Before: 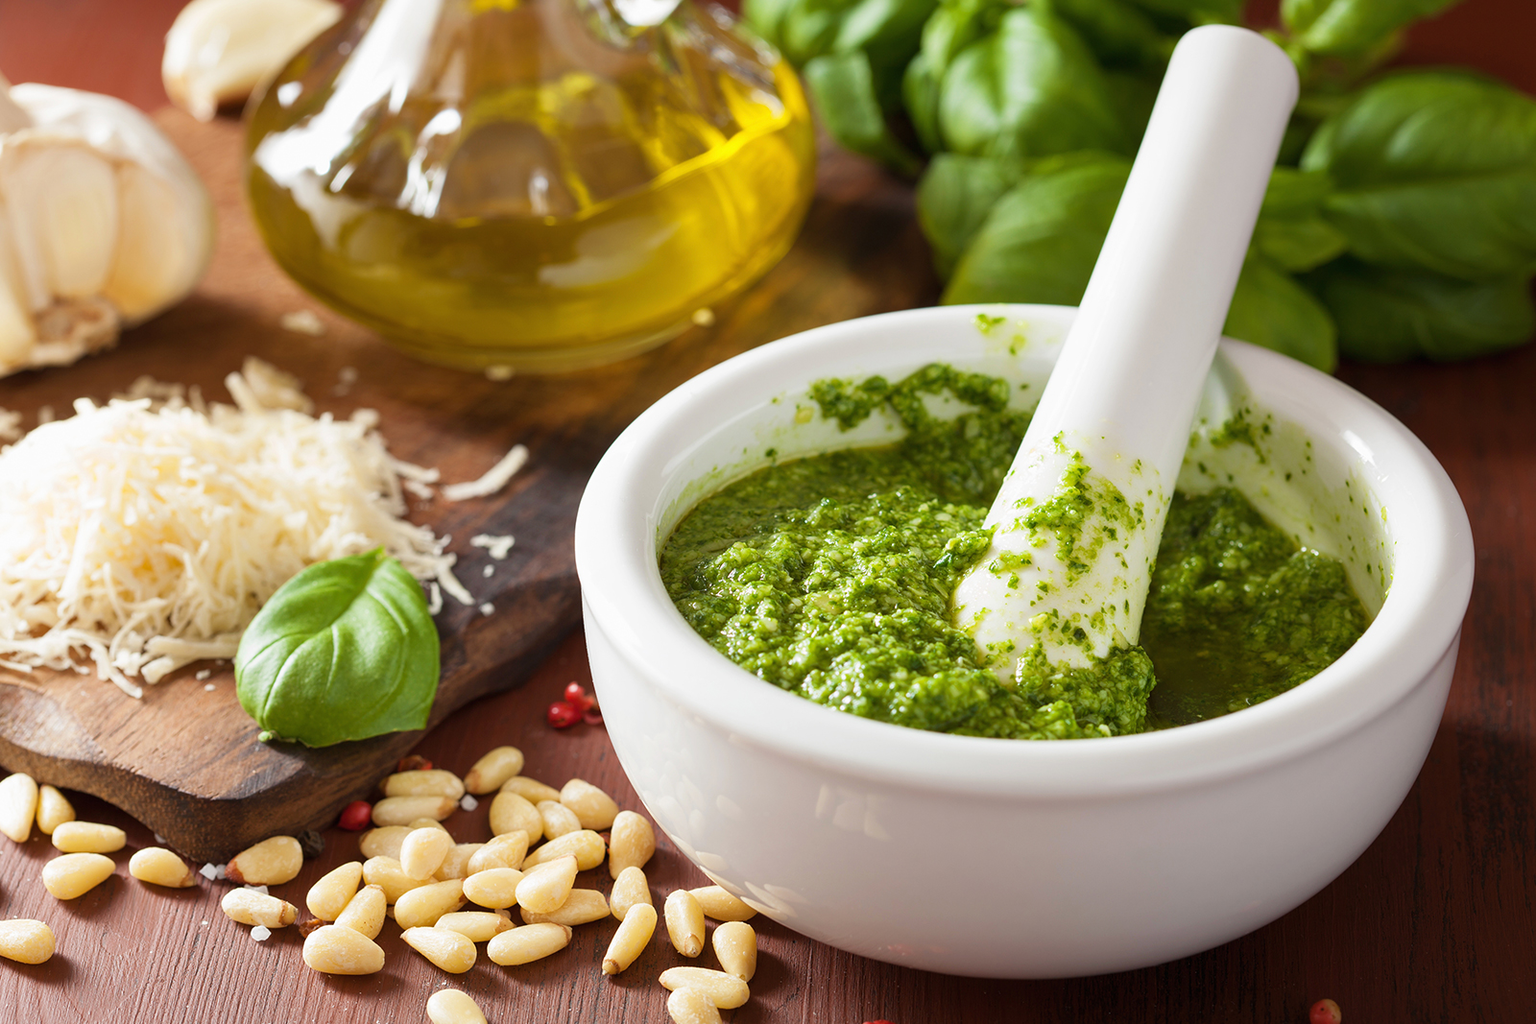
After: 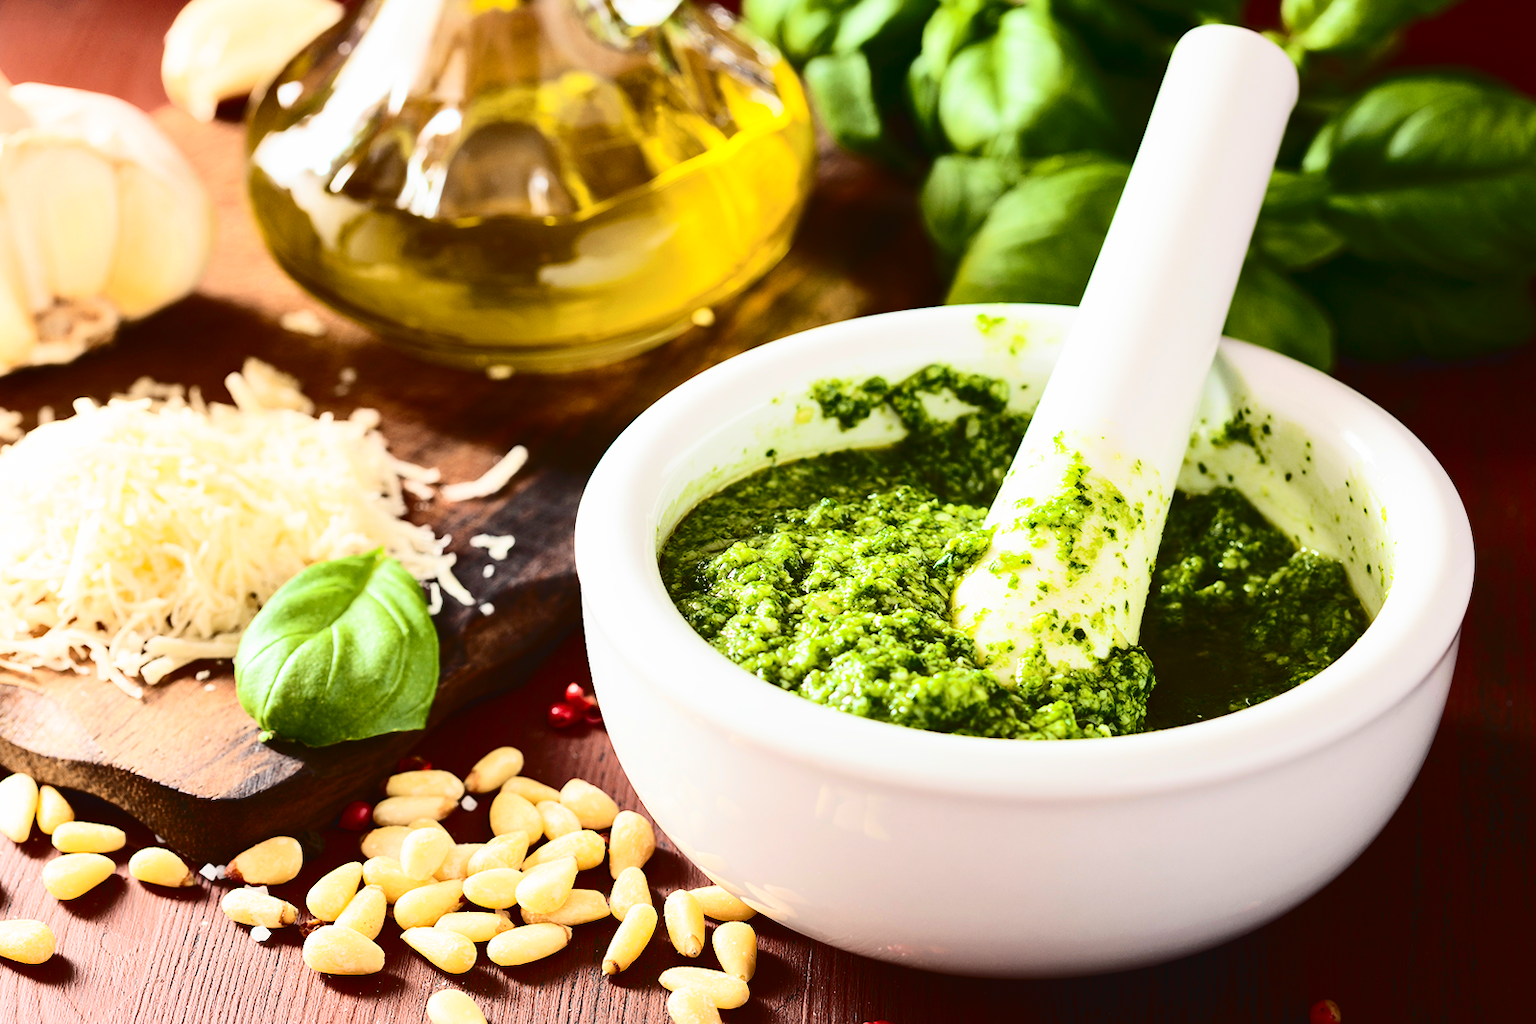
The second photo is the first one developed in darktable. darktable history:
contrast brightness saturation: contrast 0.398, brightness 0.048, saturation 0.253
tone curve: curves: ch0 [(0, 0) (0.003, 0.039) (0.011, 0.042) (0.025, 0.048) (0.044, 0.058) (0.069, 0.071) (0.1, 0.089) (0.136, 0.114) (0.177, 0.146) (0.224, 0.199) (0.277, 0.27) (0.335, 0.364) (0.399, 0.47) (0.468, 0.566) (0.543, 0.643) (0.623, 0.73) (0.709, 0.8) (0.801, 0.863) (0.898, 0.925) (1, 1)], color space Lab, independent channels, preserve colors none
